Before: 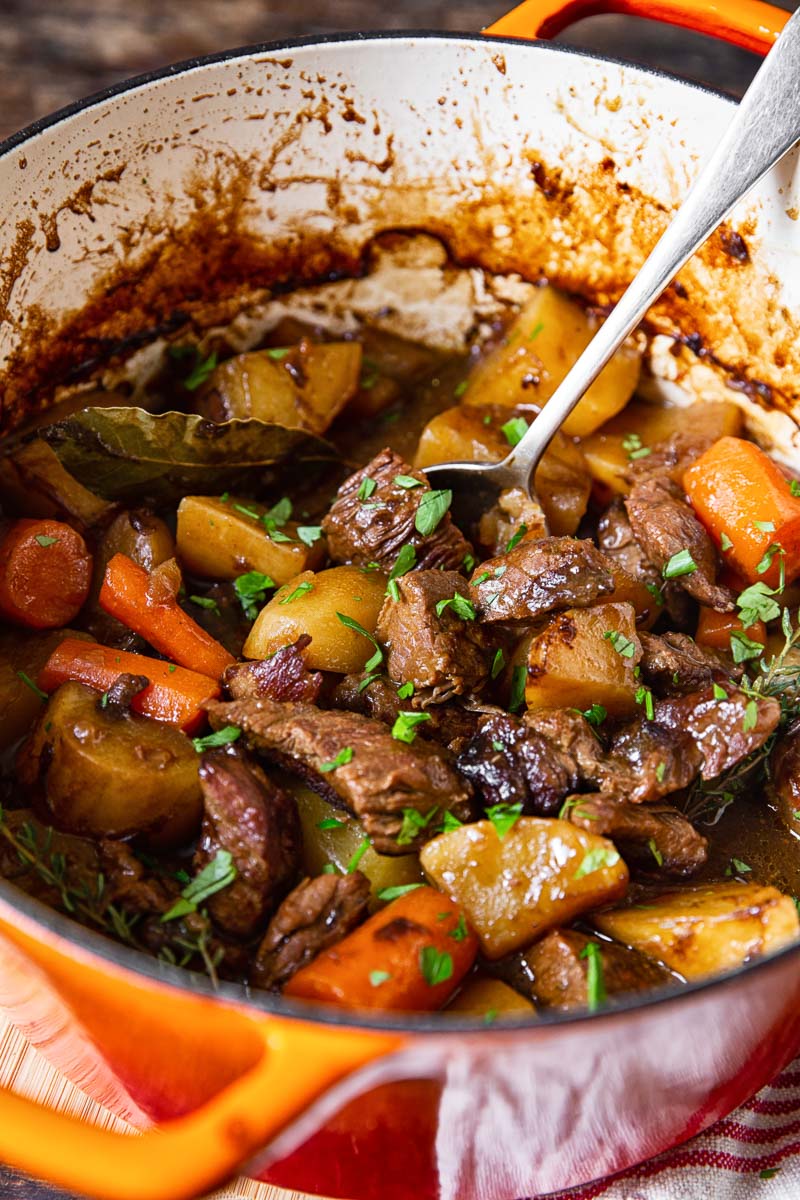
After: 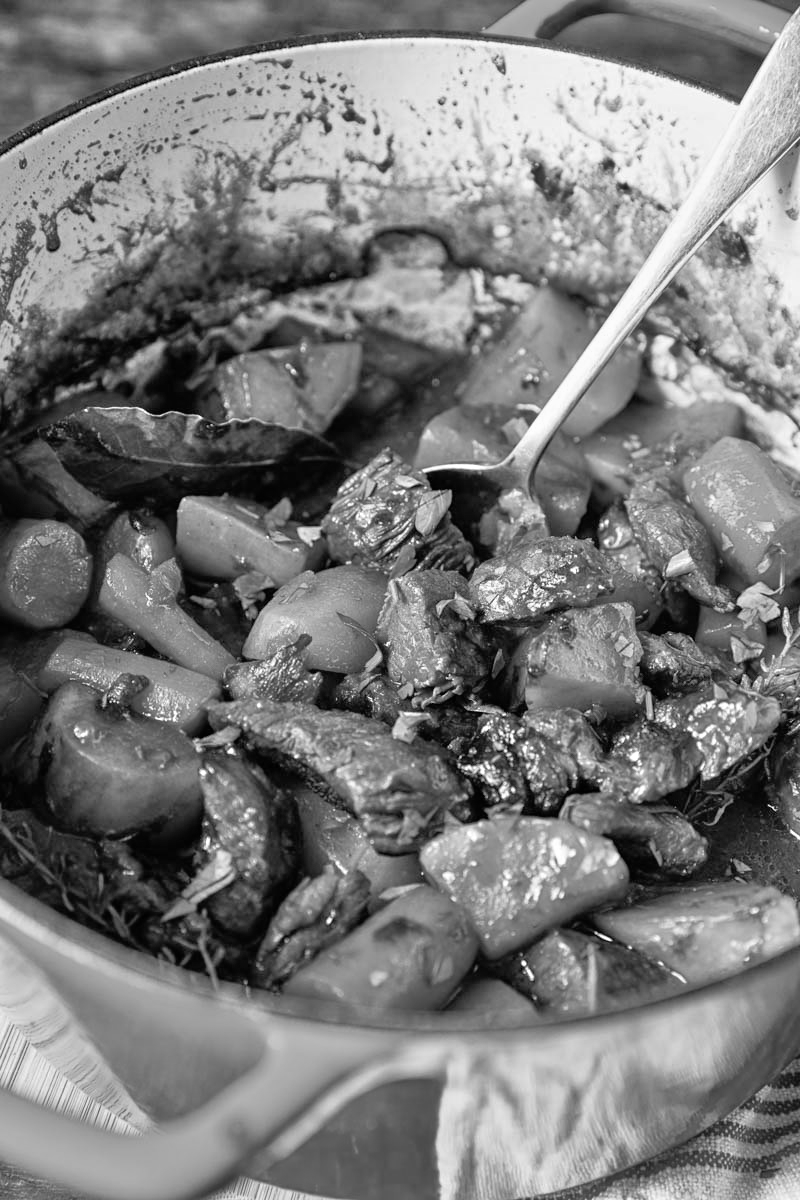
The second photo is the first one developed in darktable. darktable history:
tone equalizer: -7 EV 0.15 EV, -6 EV 0.6 EV, -5 EV 1.15 EV, -4 EV 1.33 EV, -3 EV 1.15 EV, -2 EV 0.6 EV, -1 EV 0.15 EV, mask exposure compensation -0.5 EV
color calibration: output gray [0.22, 0.42, 0.37, 0], gray › normalize channels true, illuminant same as pipeline (D50), adaptation XYZ, x 0.346, y 0.359, gamut compression 0
